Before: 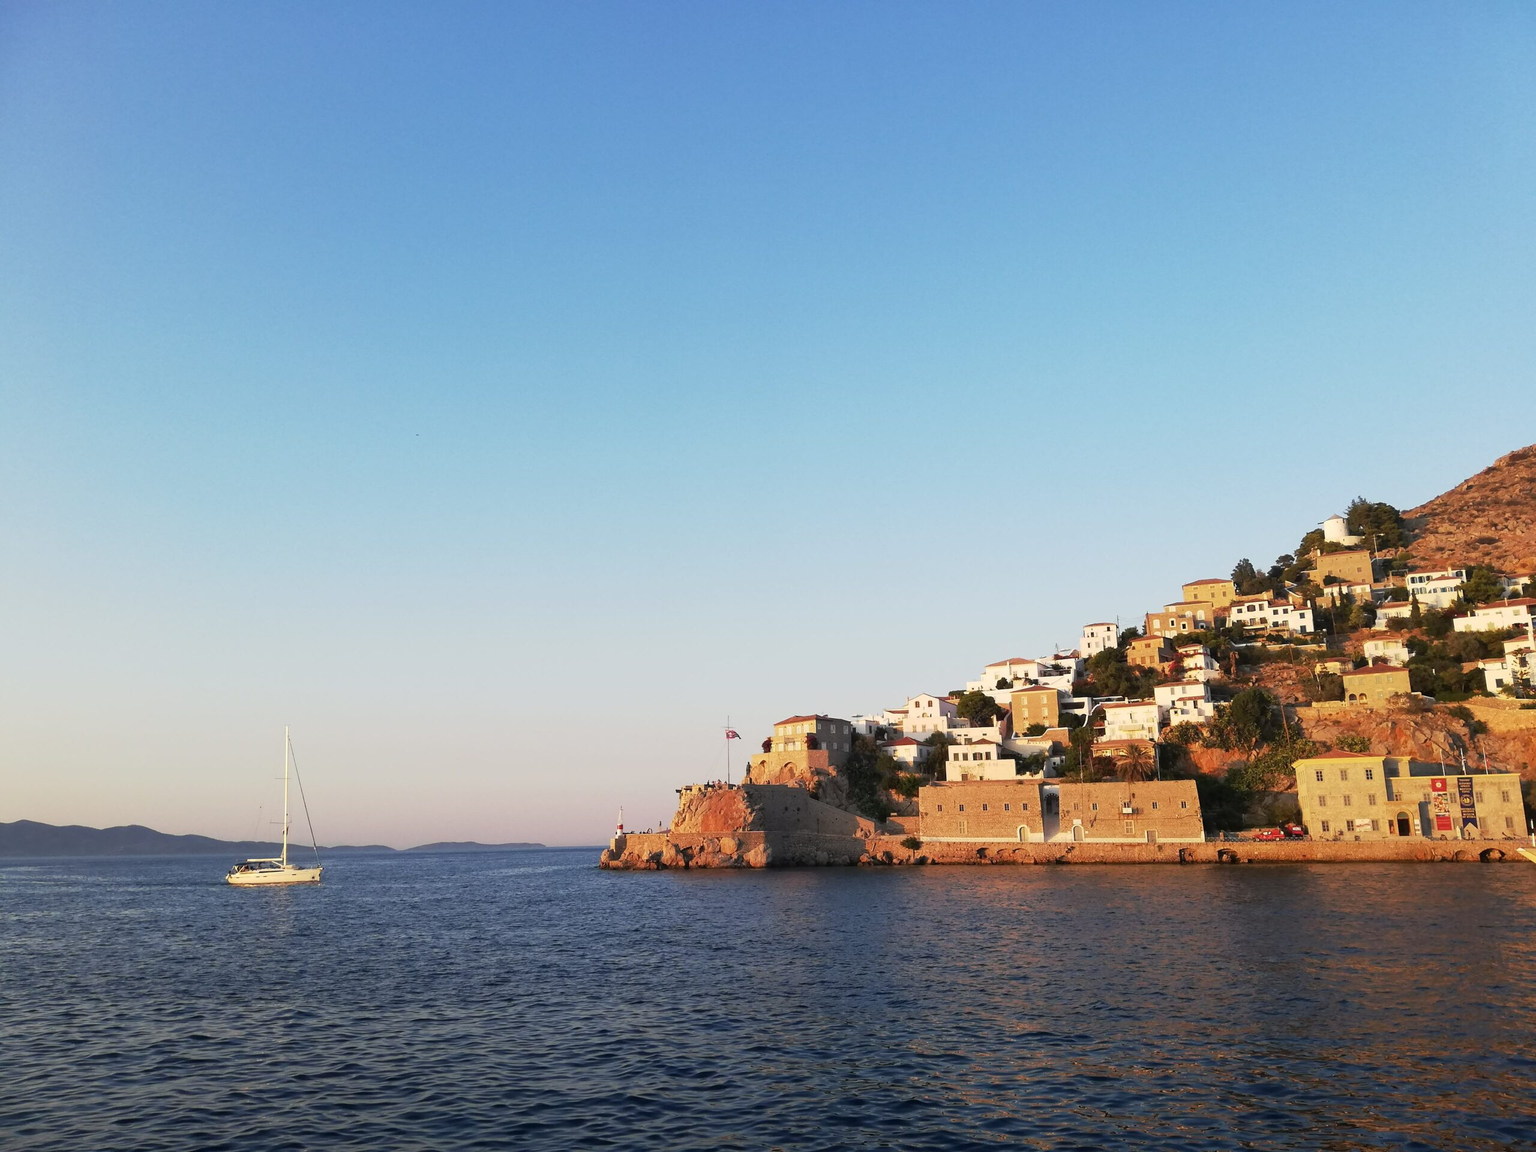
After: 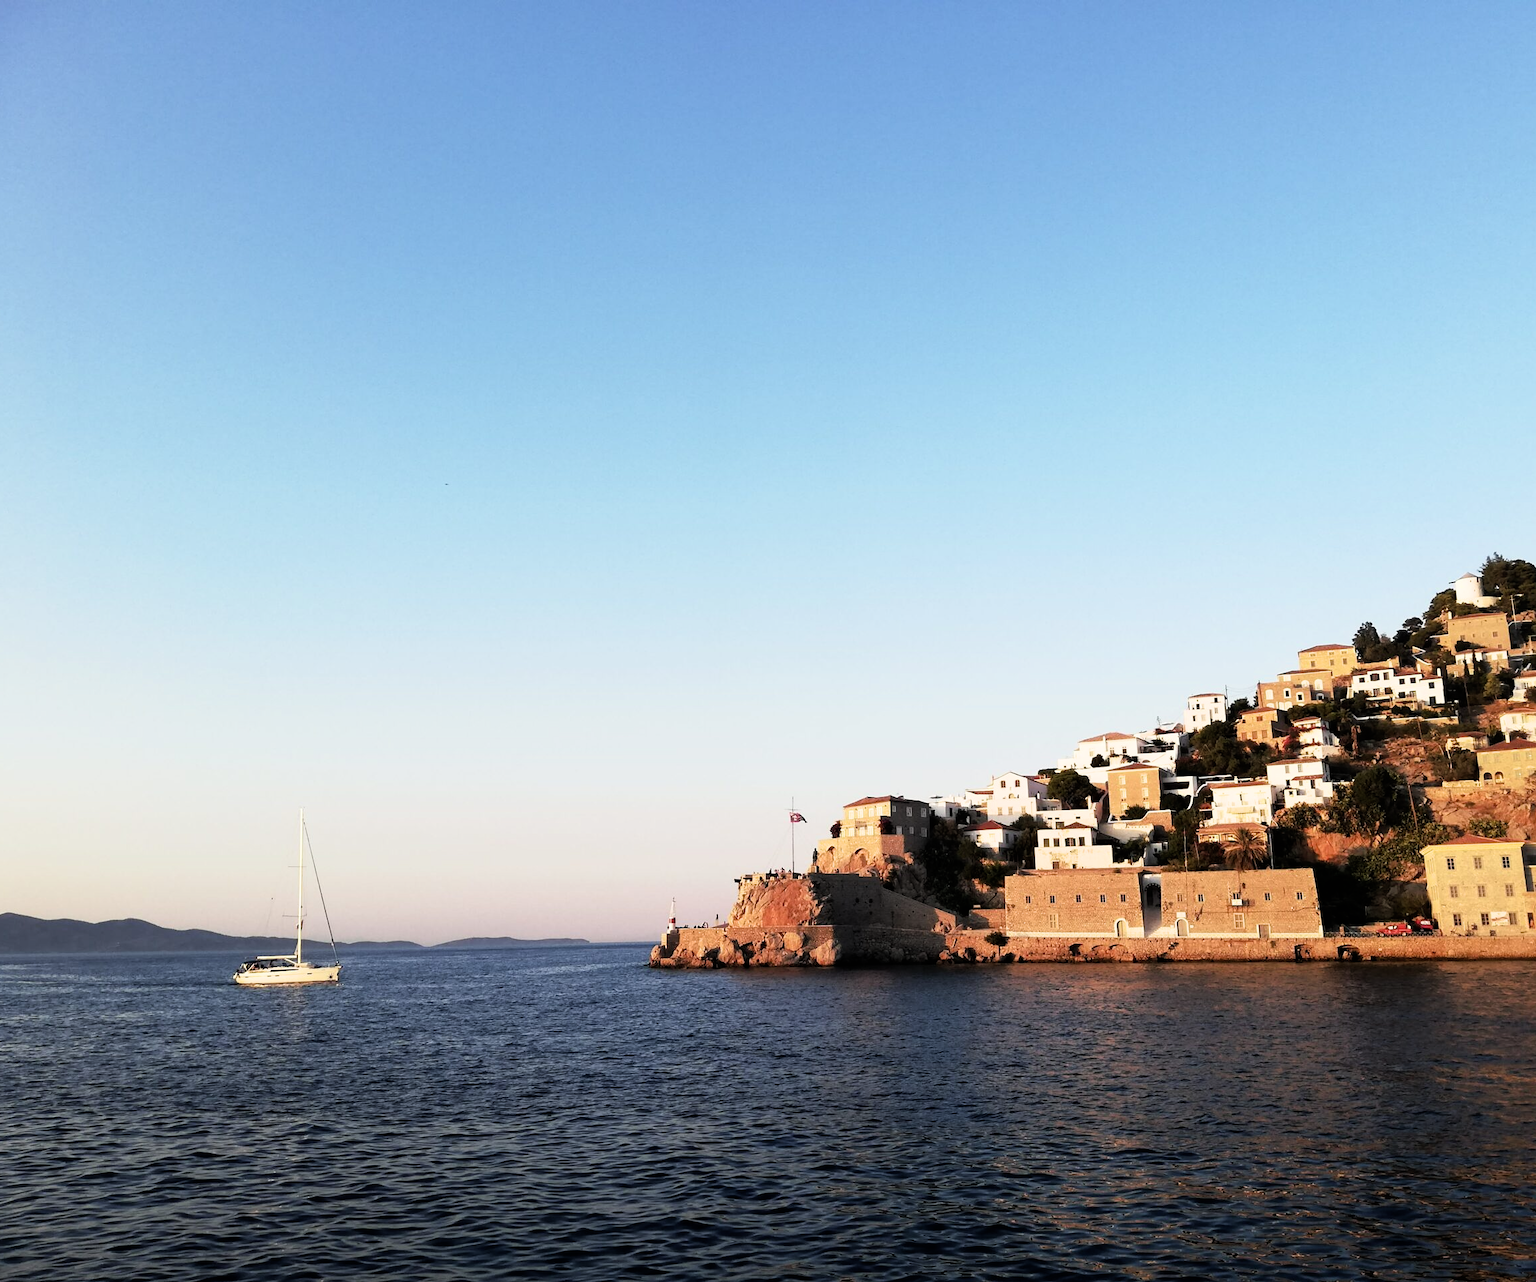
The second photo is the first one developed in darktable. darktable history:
filmic rgb: black relative exposure -6.46 EV, white relative exposure 2.43 EV, target white luminance 99.873%, hardness 5.29, latitude 1.04%, contrast 1.437, highlights saturation mix 2.36%
crop and rotate: left 1.057%, right 9.065%
